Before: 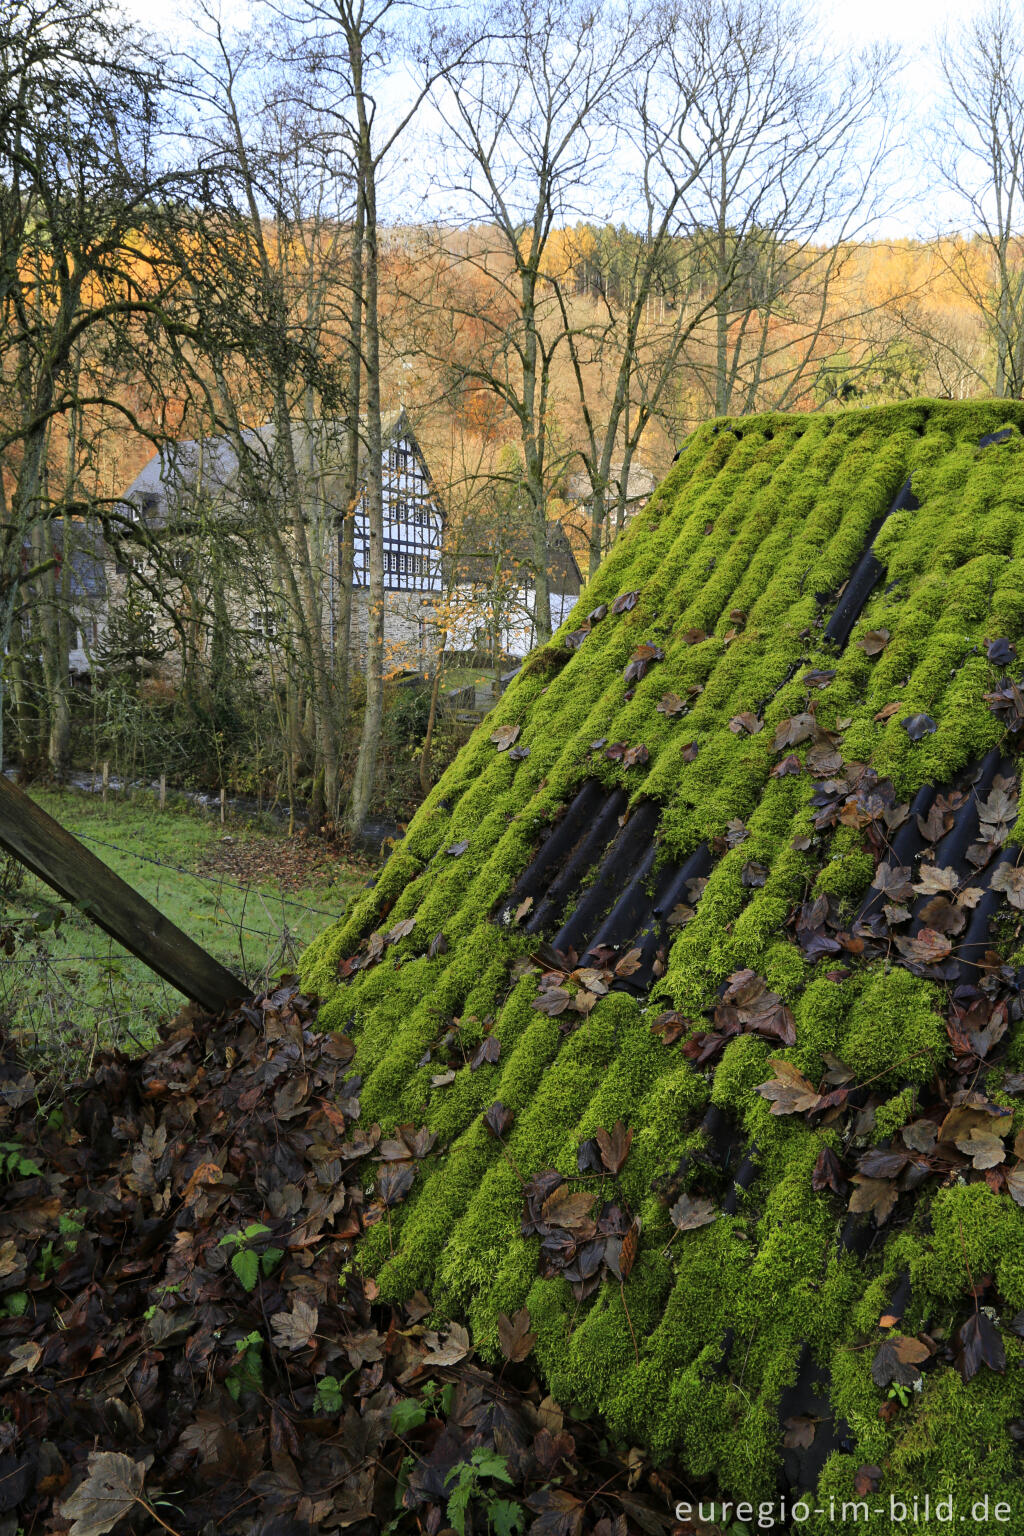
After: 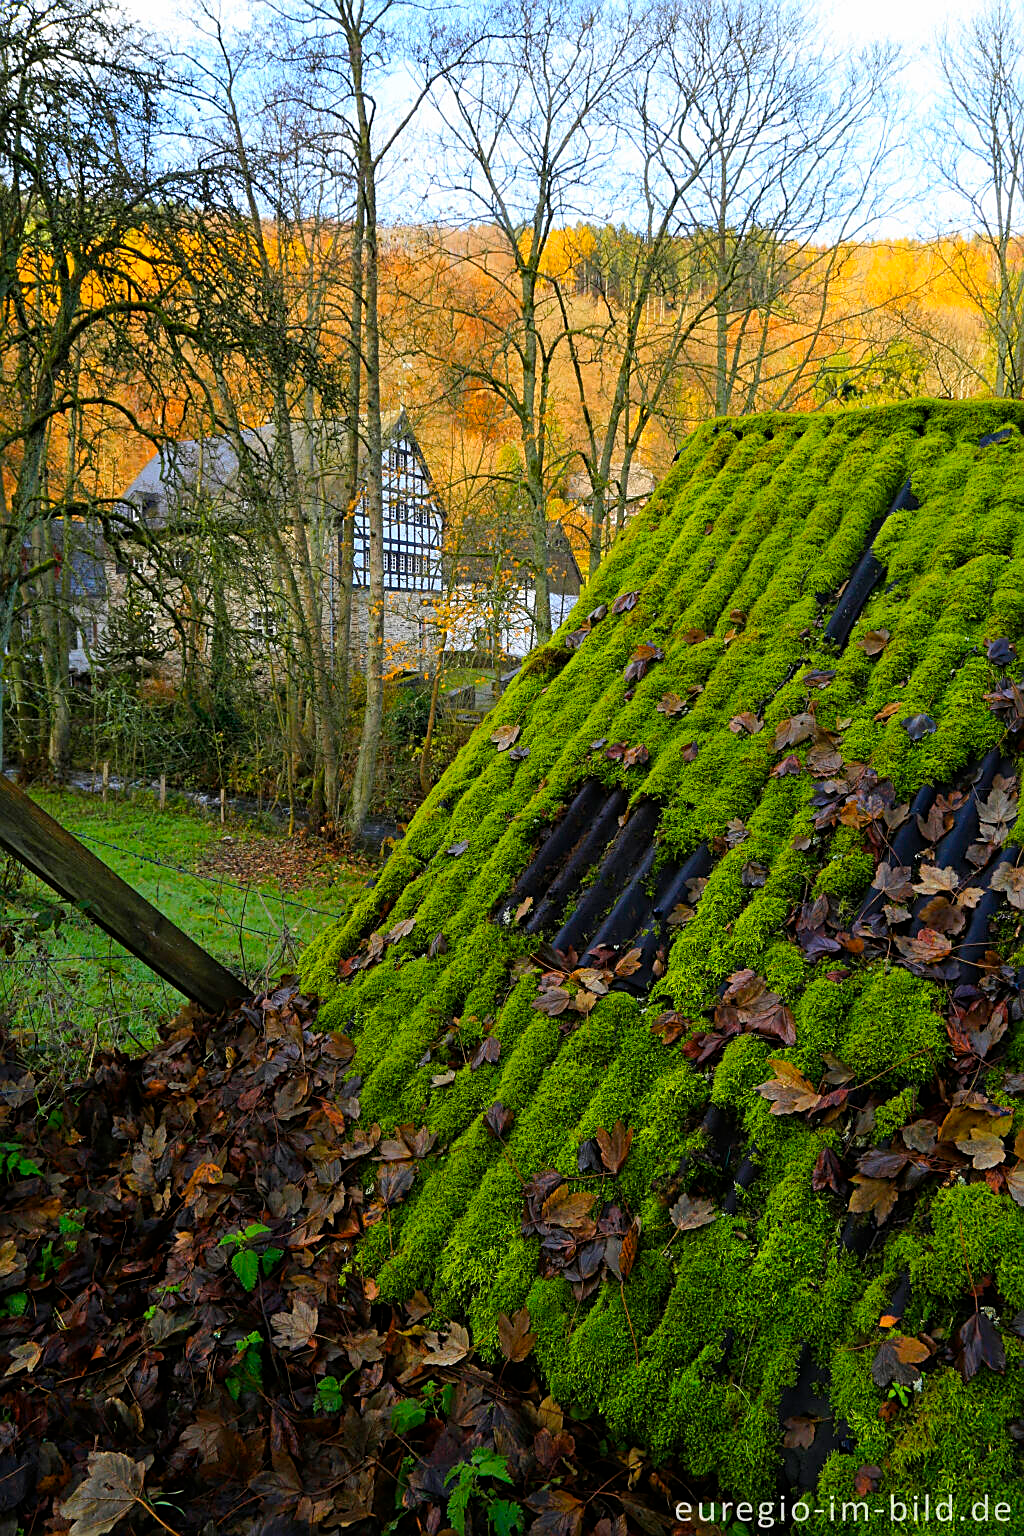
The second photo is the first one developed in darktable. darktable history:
color balance rgb: linear chroma grading › global chroma 10%, perceptual saturation grading › global saturation 30%, global vibrance 10%
sharpen: on, module defaults
